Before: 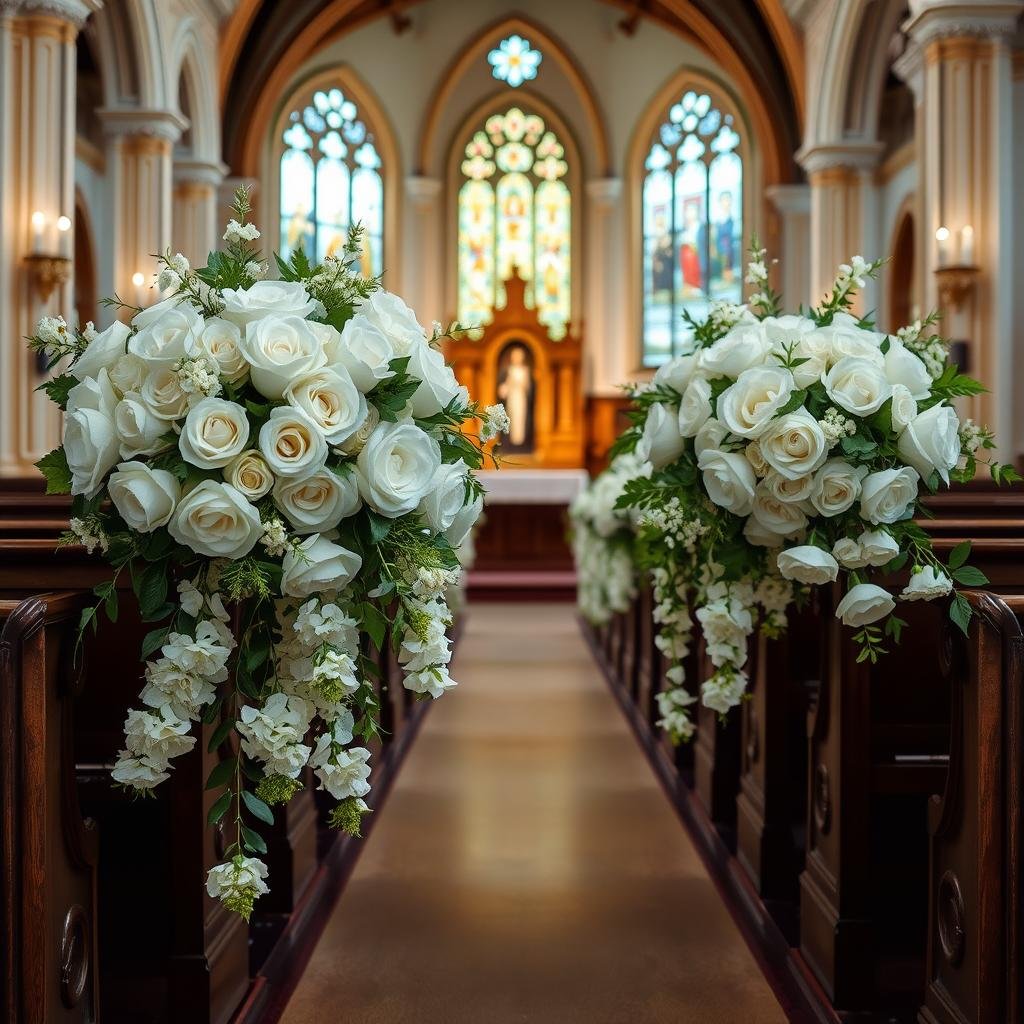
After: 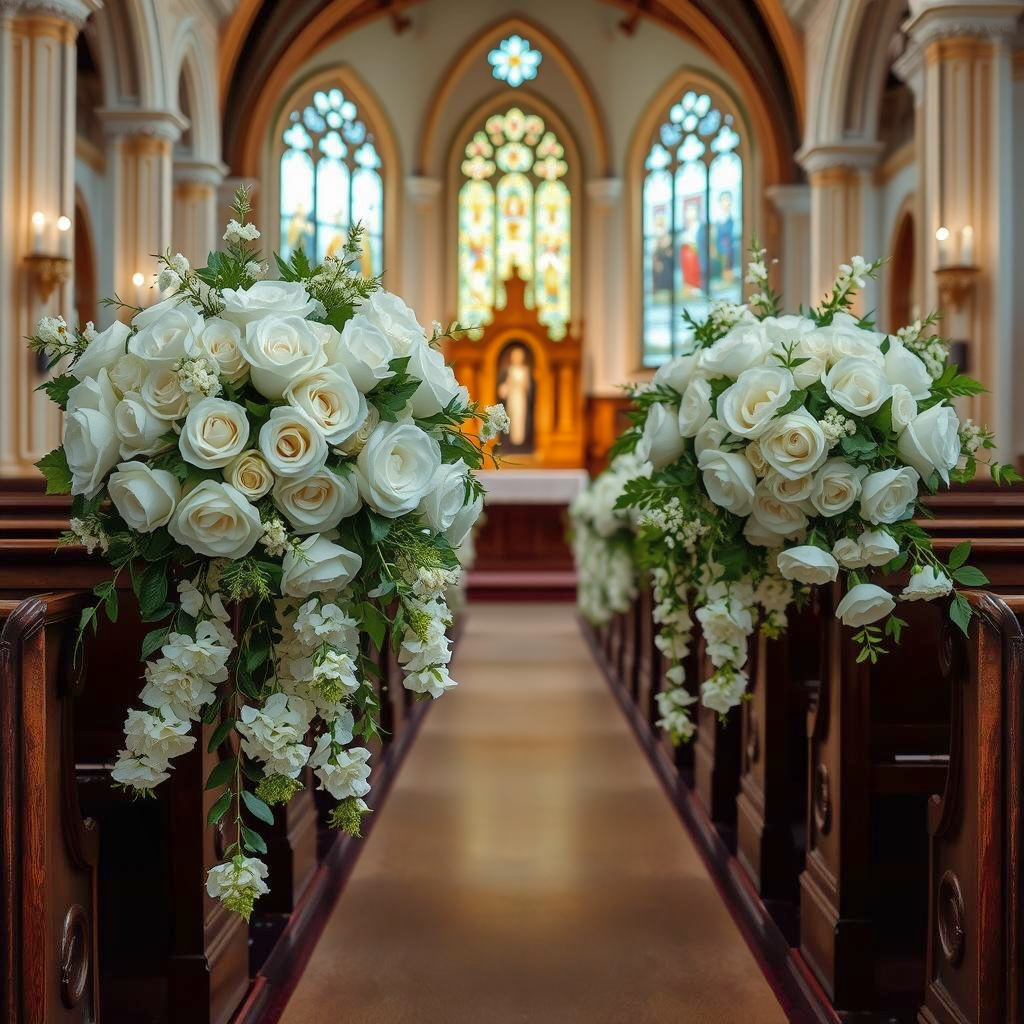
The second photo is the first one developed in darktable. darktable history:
white balance: emerald 1
shadows and highlights: on, module defaults
